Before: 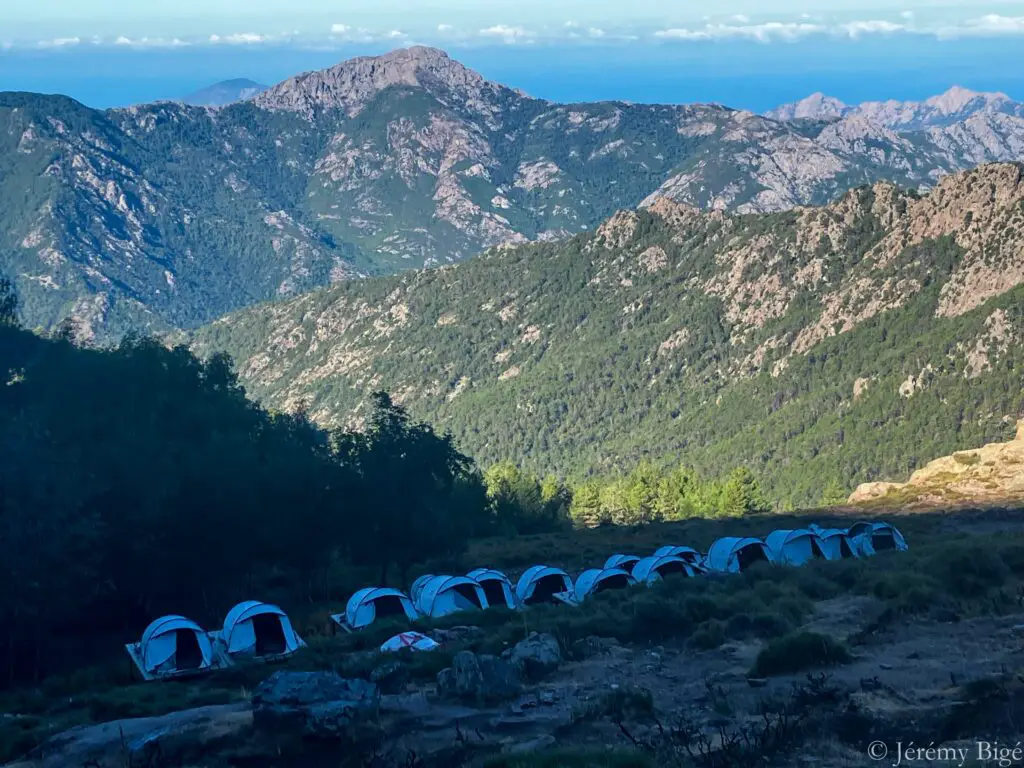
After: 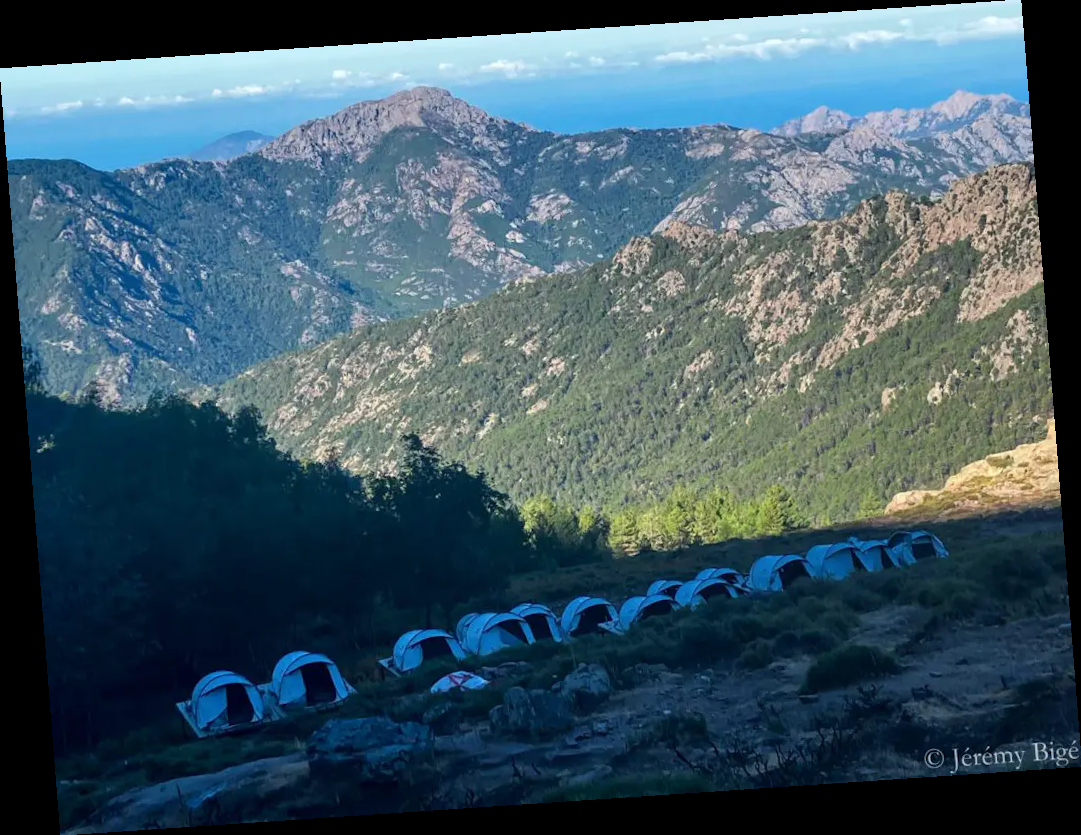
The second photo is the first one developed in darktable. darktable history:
shadows and highlights: shadows -10, white point adjustment 1.5, highlights 10
rotate and perspective: rotation -4.2°, shear 0.006, automatic cropping off
